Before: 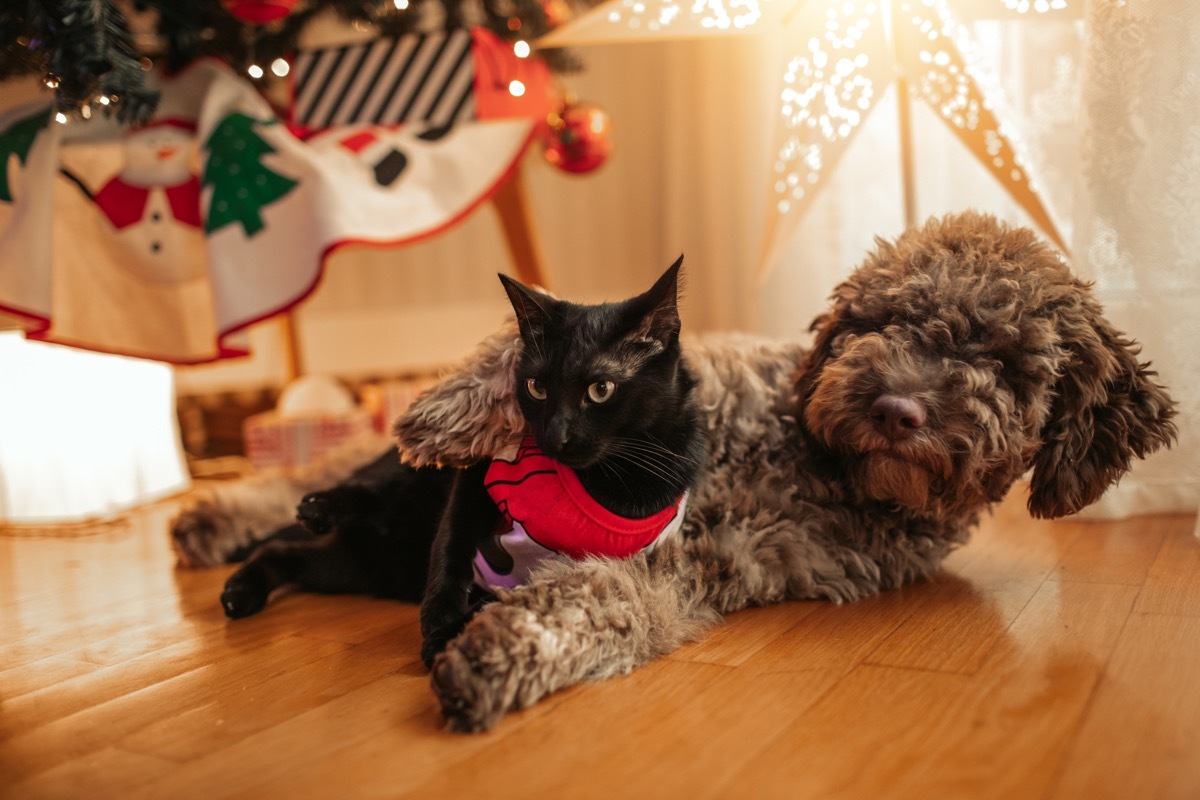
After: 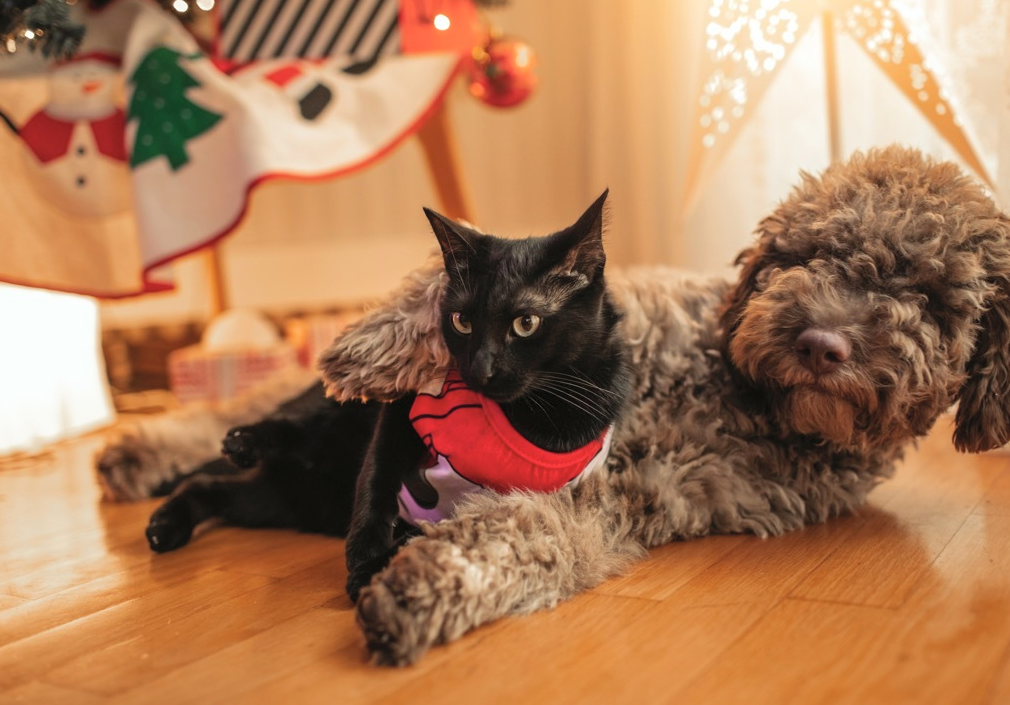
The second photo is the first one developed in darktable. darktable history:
contrast brightness saturation: brightness 0.125
crop: left 6.272%, top 8.252%, right 9.543%, bottom 3.585%
